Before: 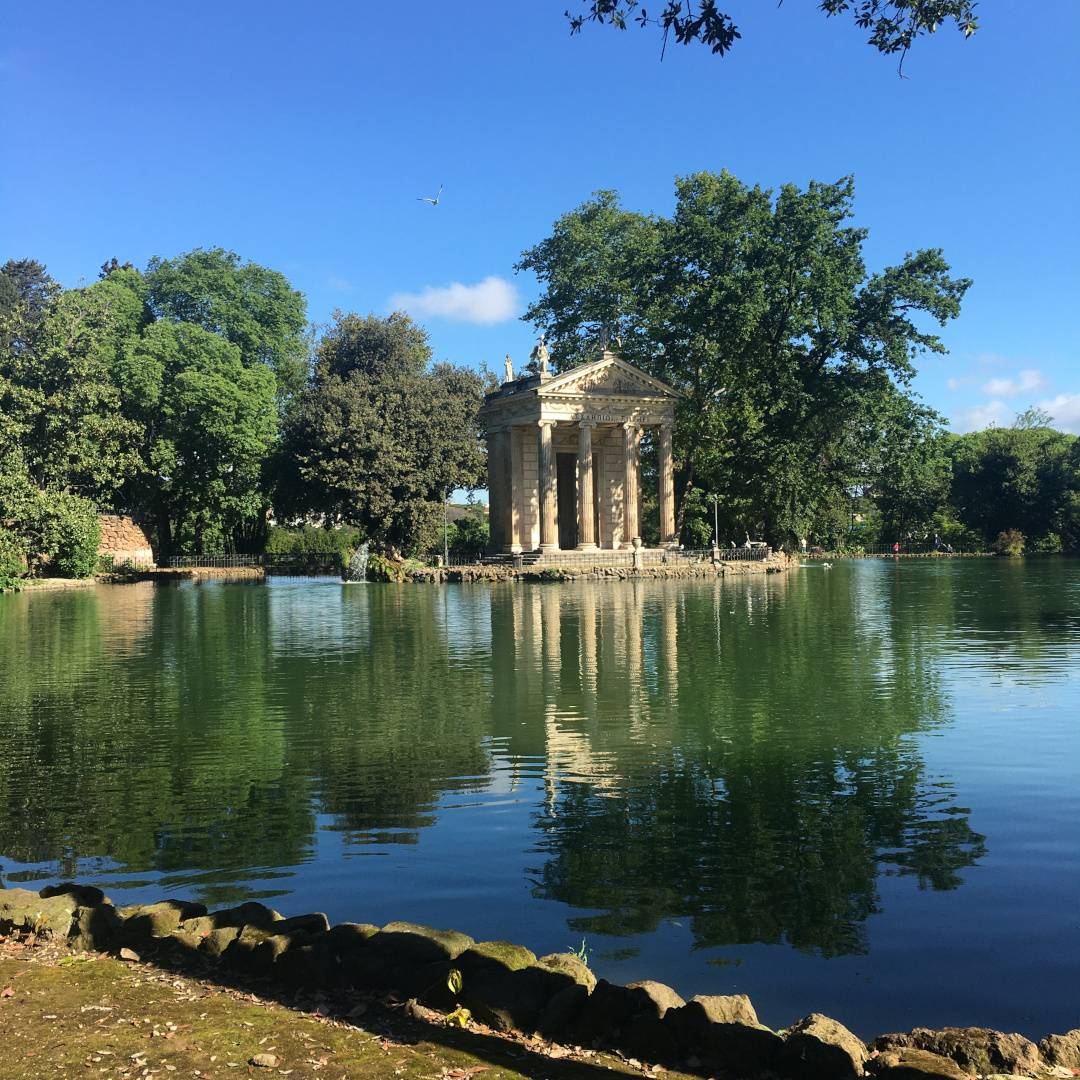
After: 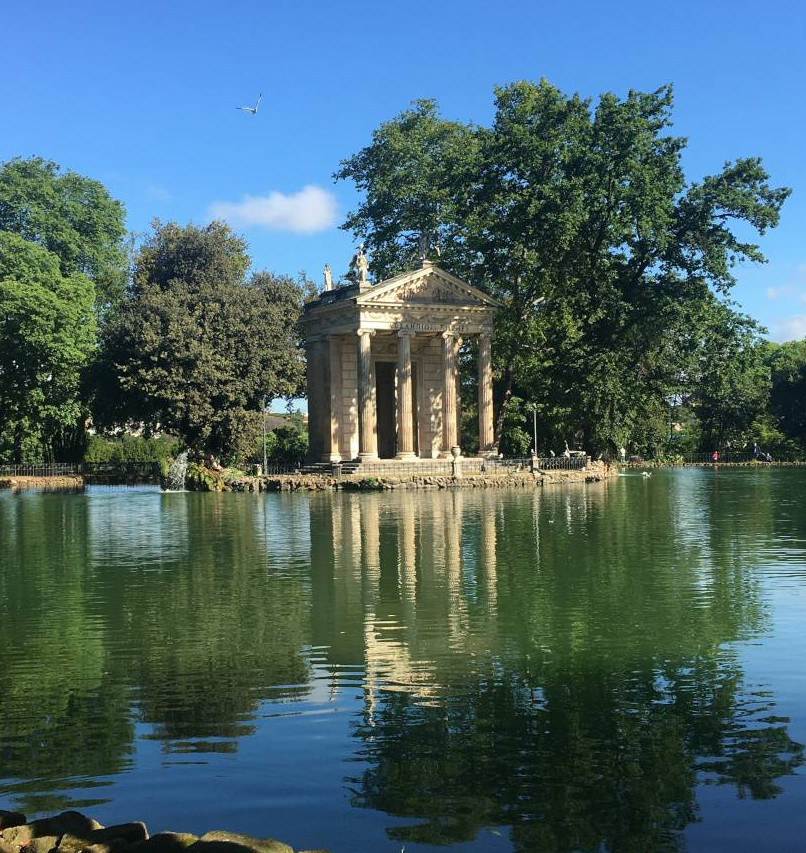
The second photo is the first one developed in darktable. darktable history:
shadows and highlights: radius 333.88, shadows 65, highlights 5.23, compress 88%, soften with gaussian
crop: left 16.78%, top 8.471%, right 8.533%, bottom 12.519%
